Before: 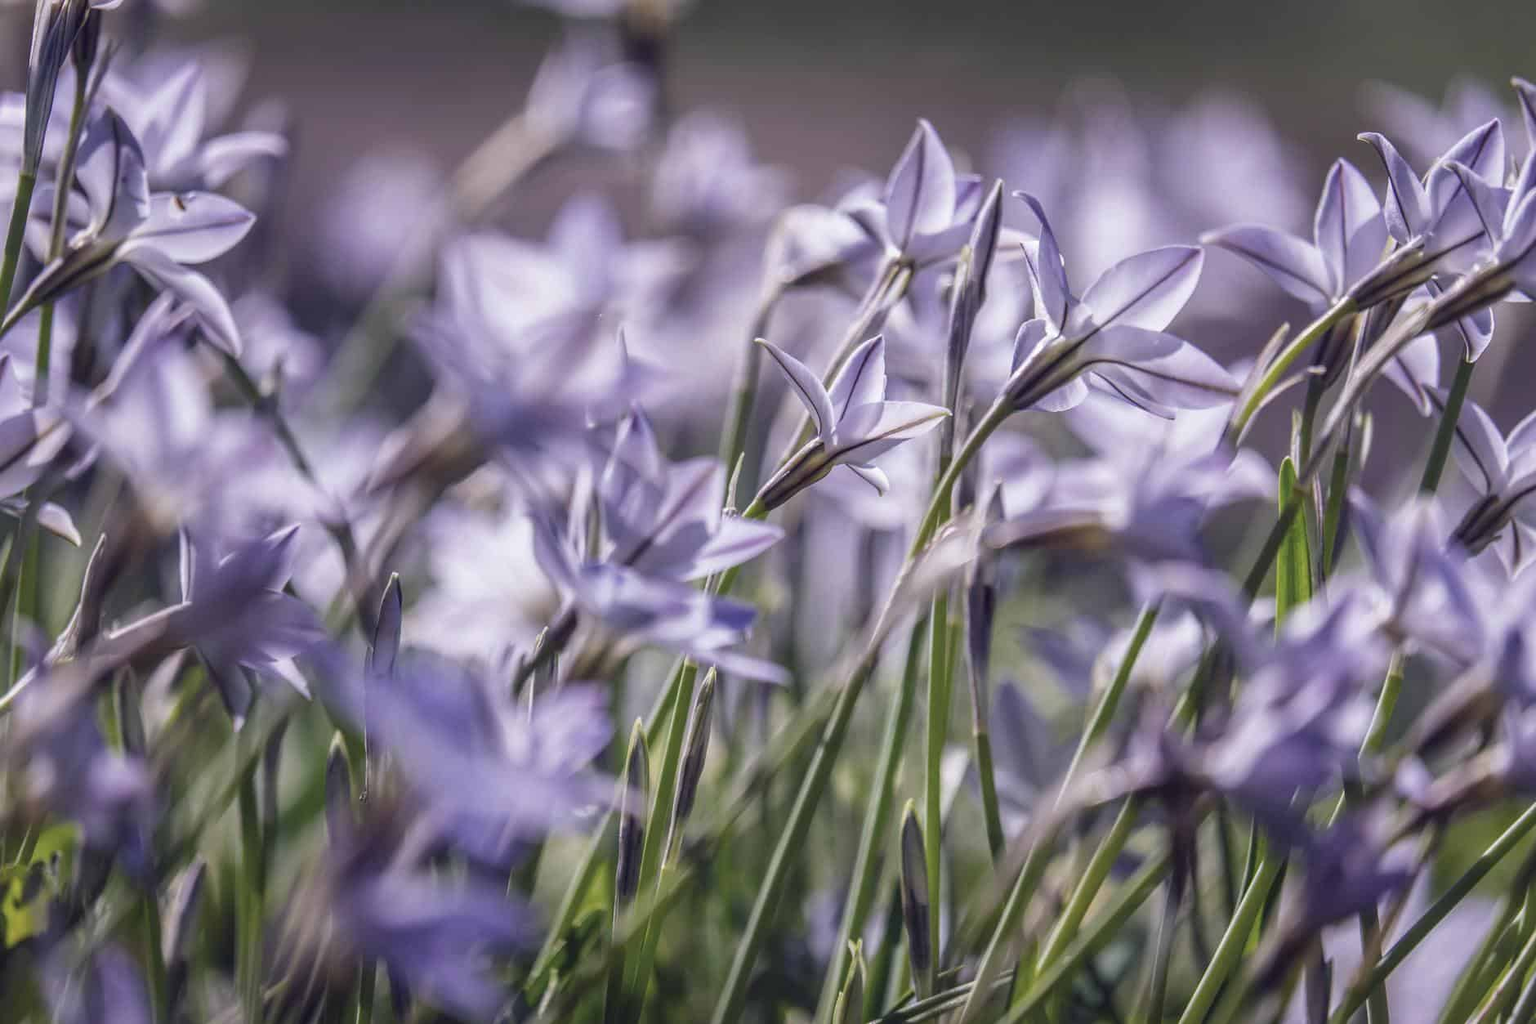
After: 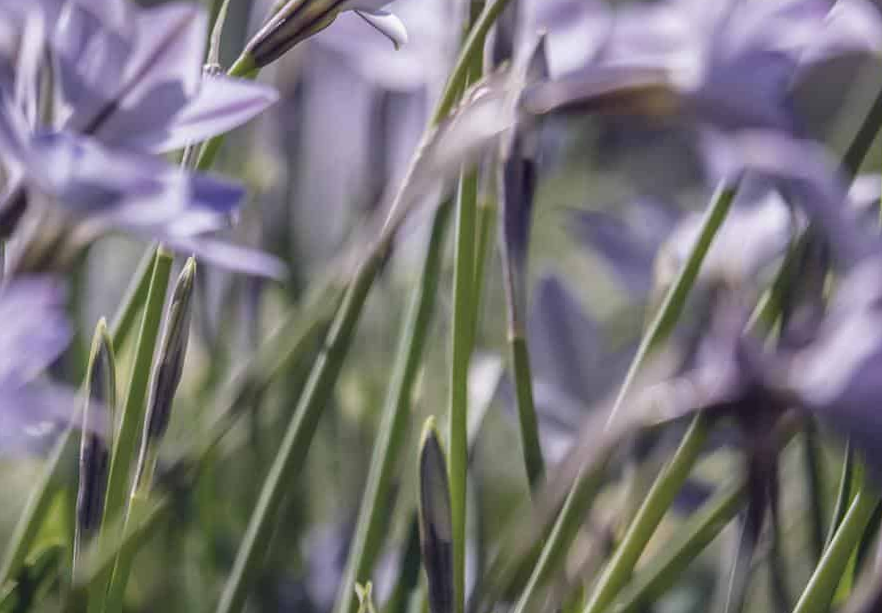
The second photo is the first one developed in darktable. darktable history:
rotate and perspective: lens shift (vertical) 0.048, lens shift (horizontal) -0.024, automatic cropping off
crop: left 35.976%, top 45.819%, right 18.162%, bottom 5.807%
